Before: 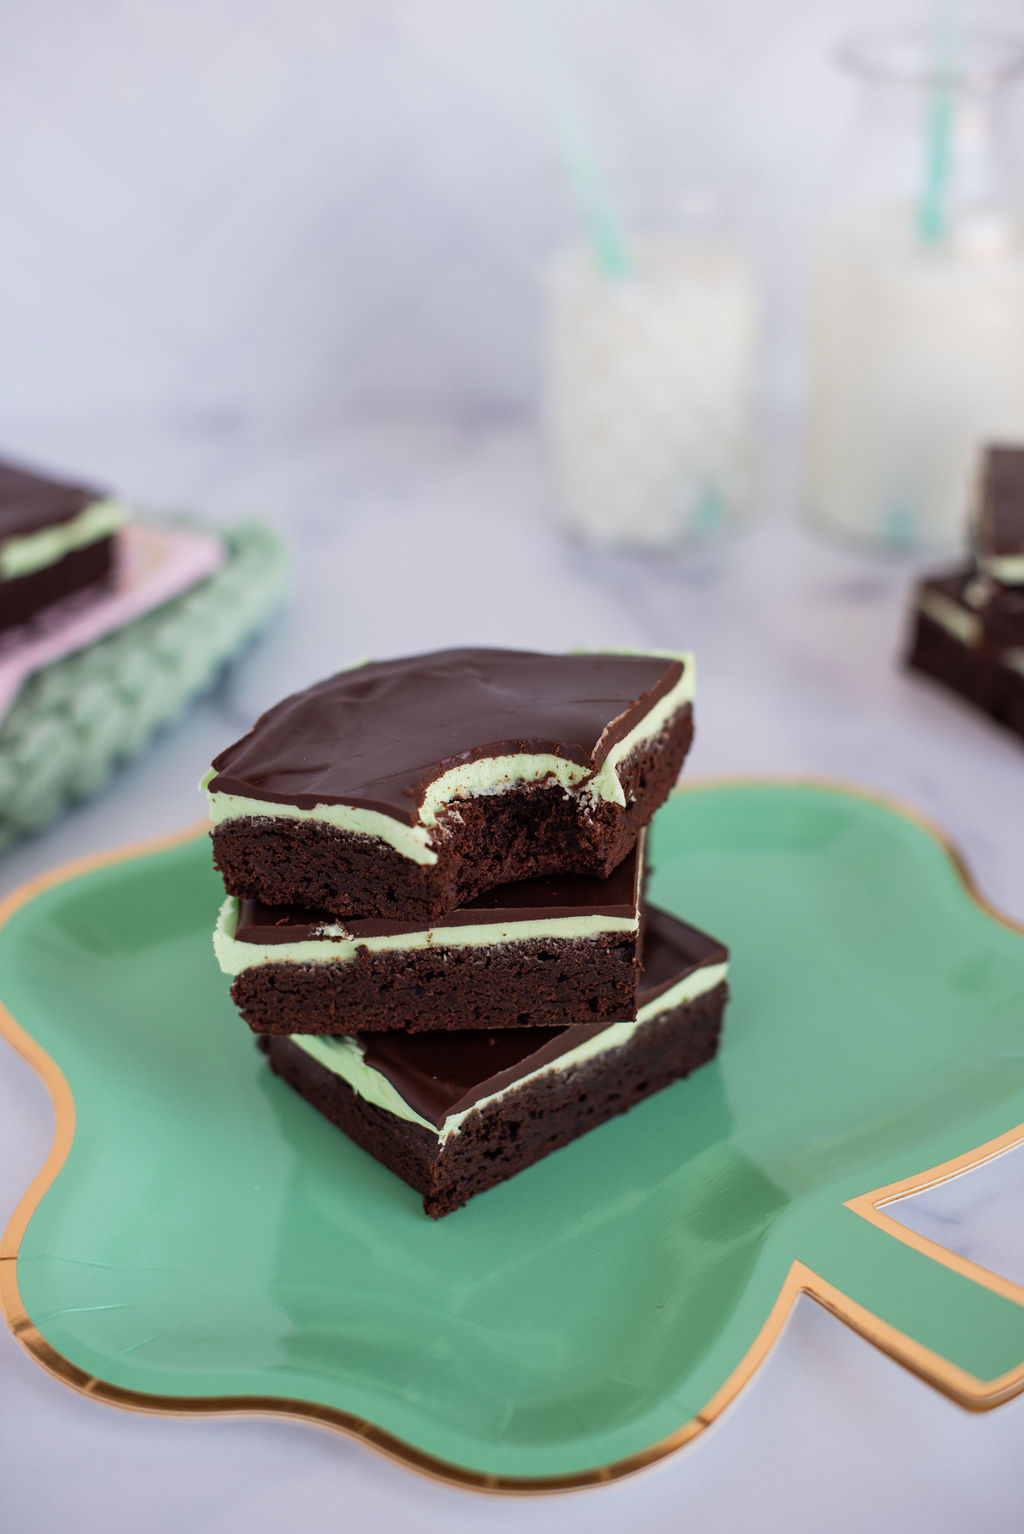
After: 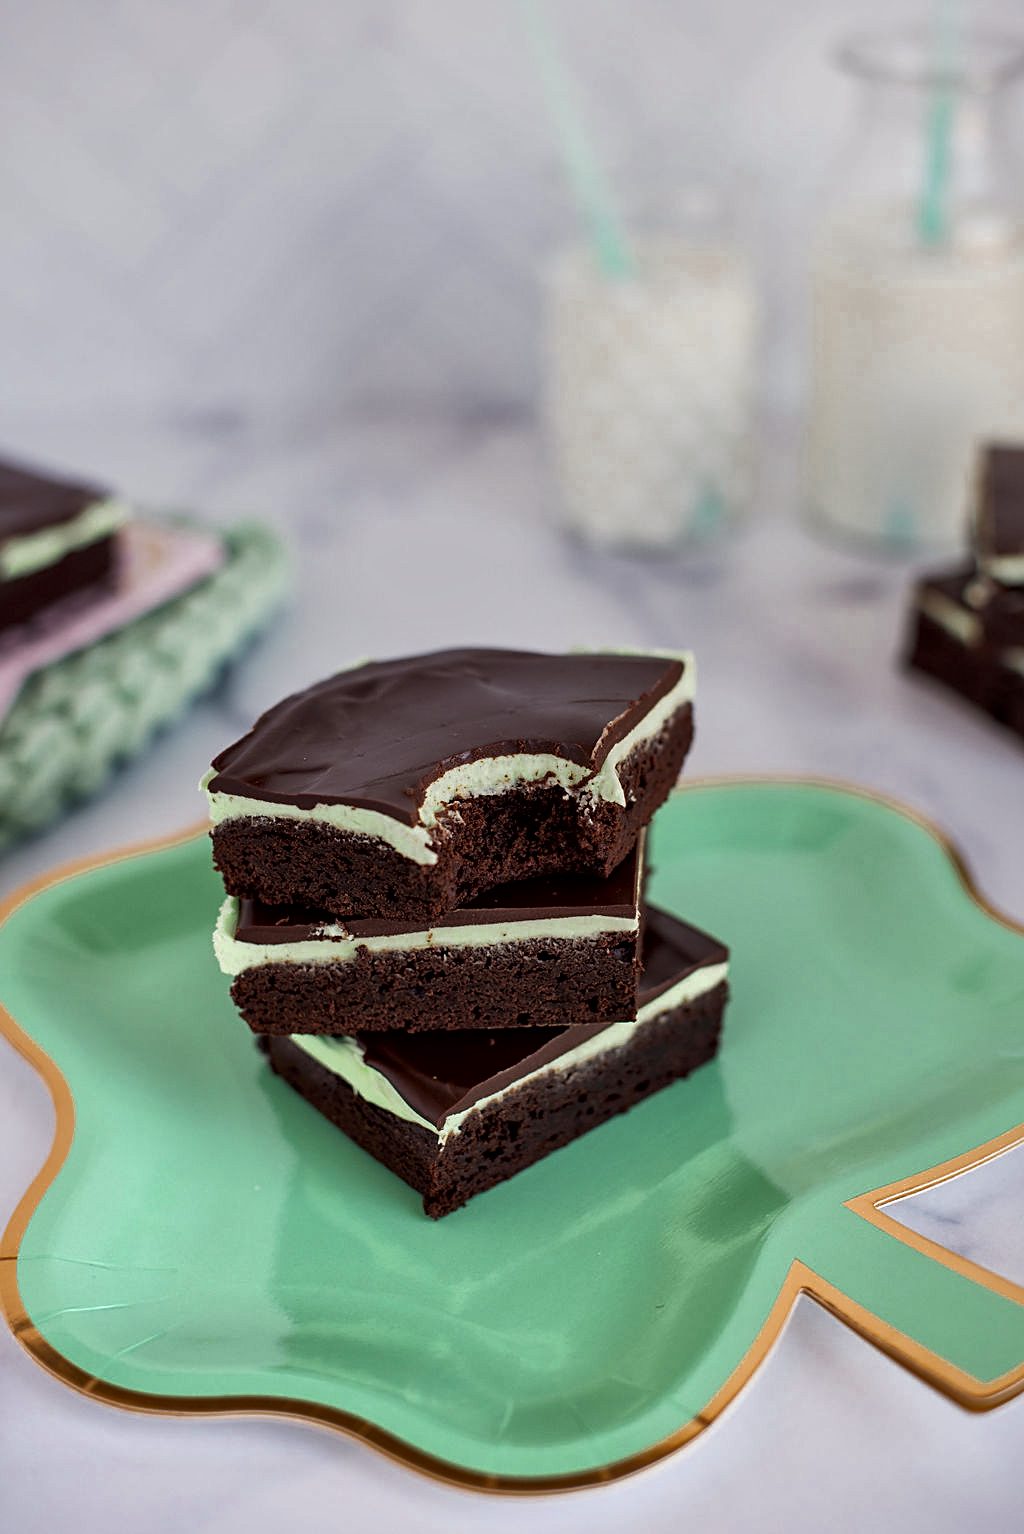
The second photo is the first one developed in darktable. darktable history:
color zones: curves: ch0 [(0.11, 0.396) (0.195, 0.36) (0.25, 0.5) (0.303, 0.412) (0.357, 0.544) (0.75, 0.5) (0.967, 0.328)]; ch1 [(0, 0.468) (0.112, 0.512) (0.202, 0.6) (0.25, 0.5) (0.307, 0.352) (0.357, 0.544) (0.75, 0.5) (0.963, 0.524)]
color correction: highlights b* 3
sharpen: on, module defaults
local contrast: mode bilateral grid, contrast 20, coarseness 50, detail 171%, midtone range 0.2
tone equalizer: on, module defaults
exposure: exposure 0.236 EV, compensate highlight preservation false
graduated density: rotation 5.63°, offset 76.9
contrast brightness saturation: saturation -0.05
